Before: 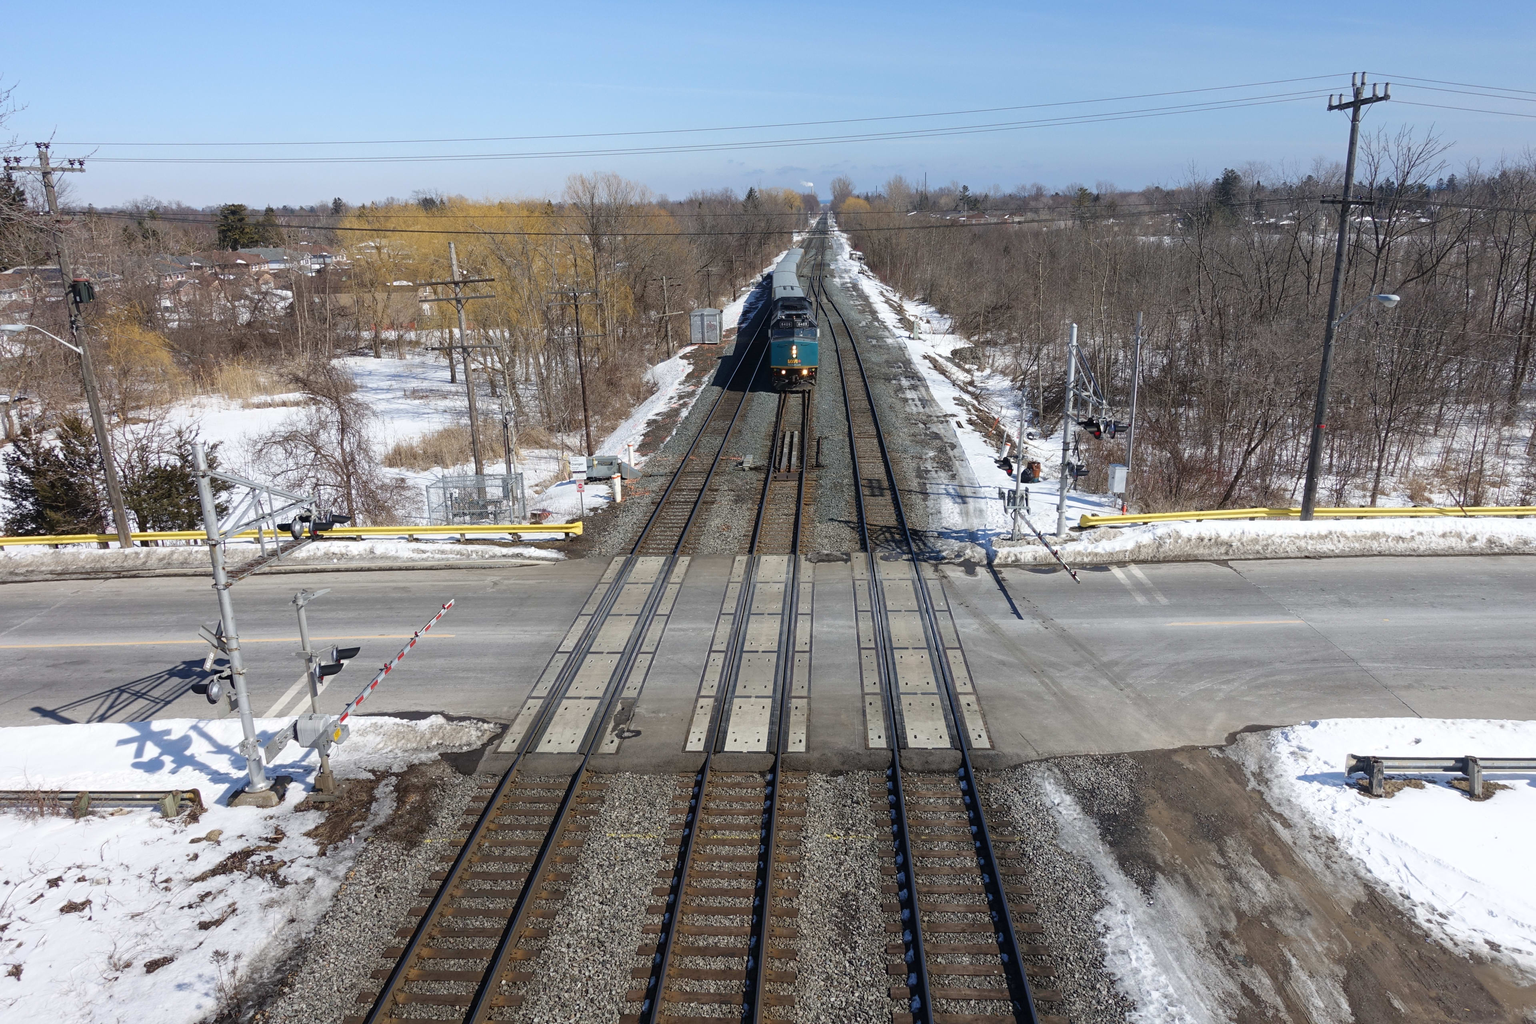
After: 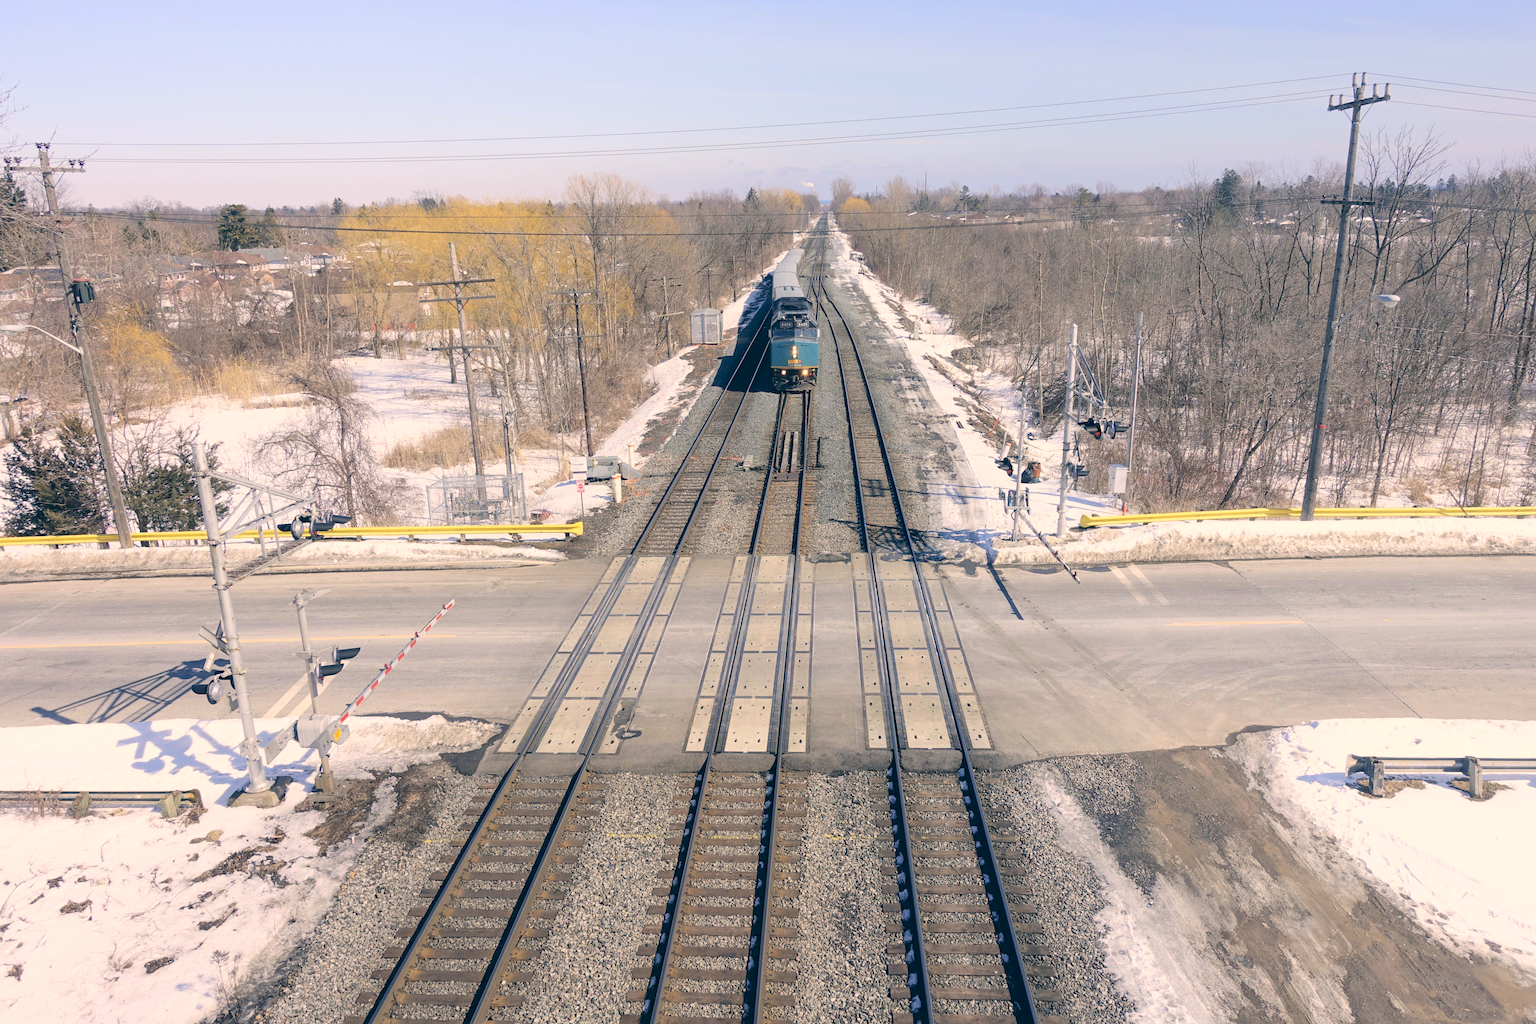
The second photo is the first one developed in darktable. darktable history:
color correction: highlights a* 10.32, highlights b* 14.66, shadows a* -9.59, shadows b* -15.02
global tonemap: drago (0.7, 100)
